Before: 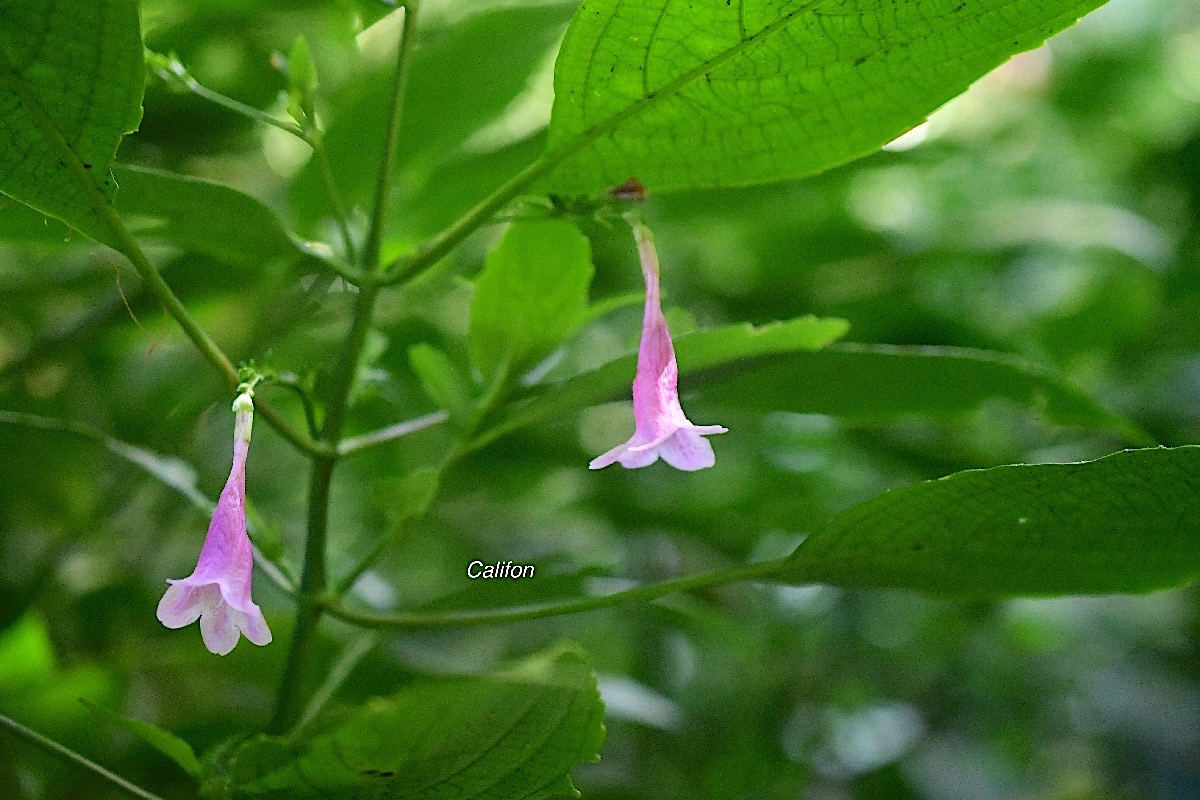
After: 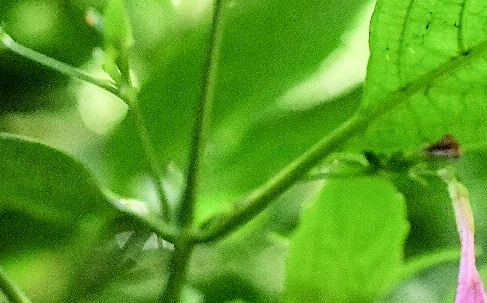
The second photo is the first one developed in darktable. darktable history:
exposure: black level correction 0, exposure 0.5 EV, compensate exposure bias true, compensate highlight preservation false
tone equalizer: -8 EV -0.417 EV, -7 EV -0.389 EV, -6 EV -0.333 EV, -5 EV -0.222 EV, -3 EV 0.222 EV, -2 EV 0.333 EV, -1 EV 0.389 EV, +0 EV 0.417 EV, edges refinement/feathering 500, mask exposure compensation -1.57 EV, preserve details no
local contrast: on, module defaults
crop: left 15.452%, top 5.459%, right 43.956%, bottom 56.62%
filmic rgb: black relative exposure -7.75 EV, white relative exposure 4.4 EV, threshold 3 EV, hardness 3.76, latitude 50%, contrast 1.1, color science v5 (2021), contrast in shadows safe, contrast in highlights safe, enable highlight reconstruction true
